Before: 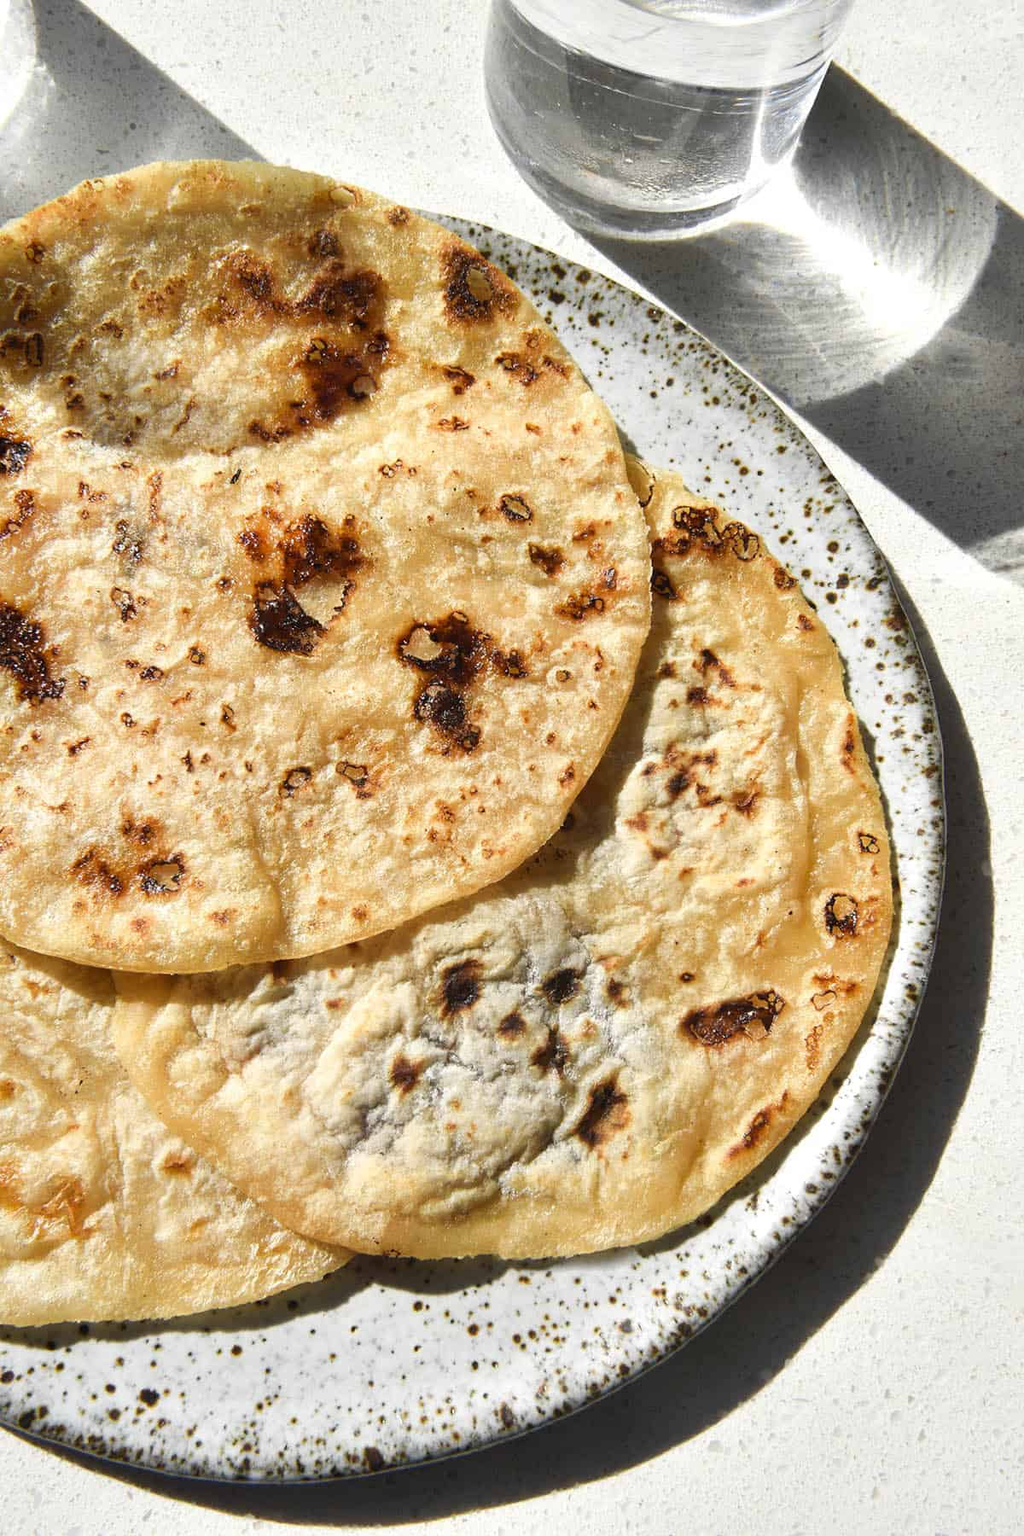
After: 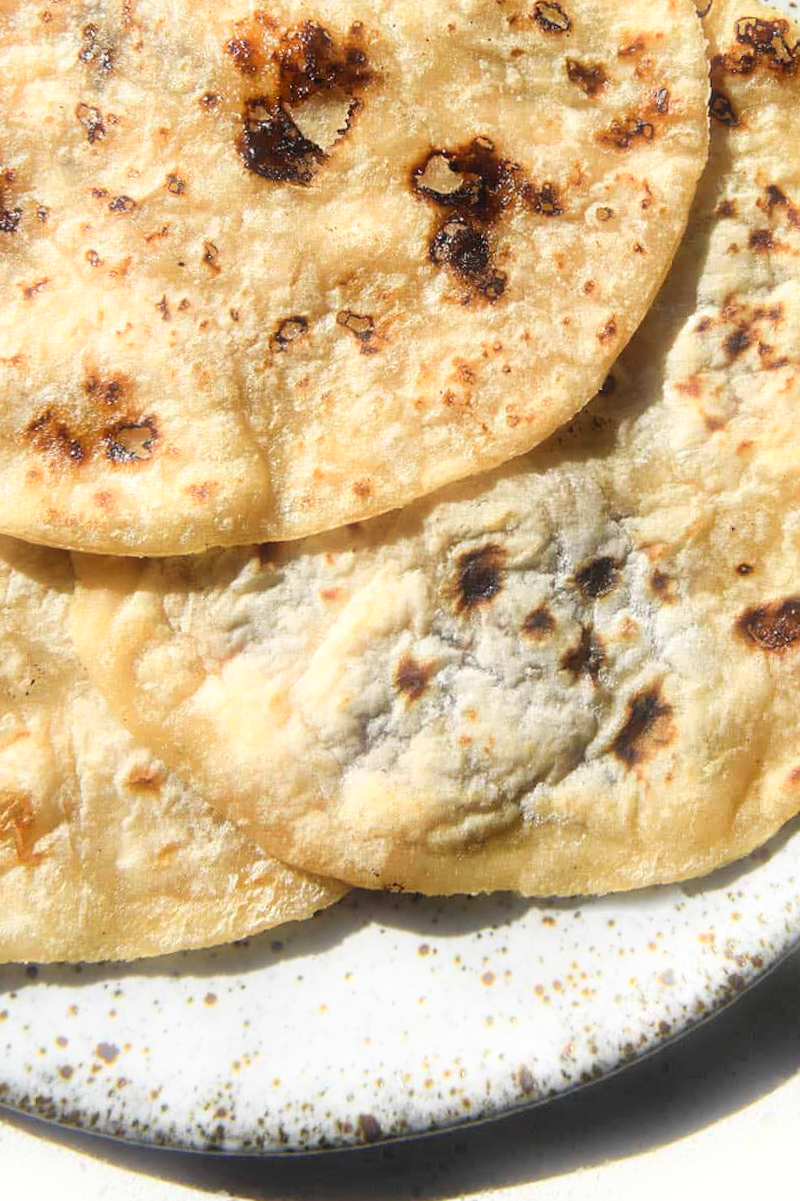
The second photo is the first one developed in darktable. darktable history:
color balance: contrast -0.5%
crop and rotate: angle -0.82°, left 3.85%, top 31.828%, right 27.992%
bloom: size 5%, threshold 95%, strength 15%
